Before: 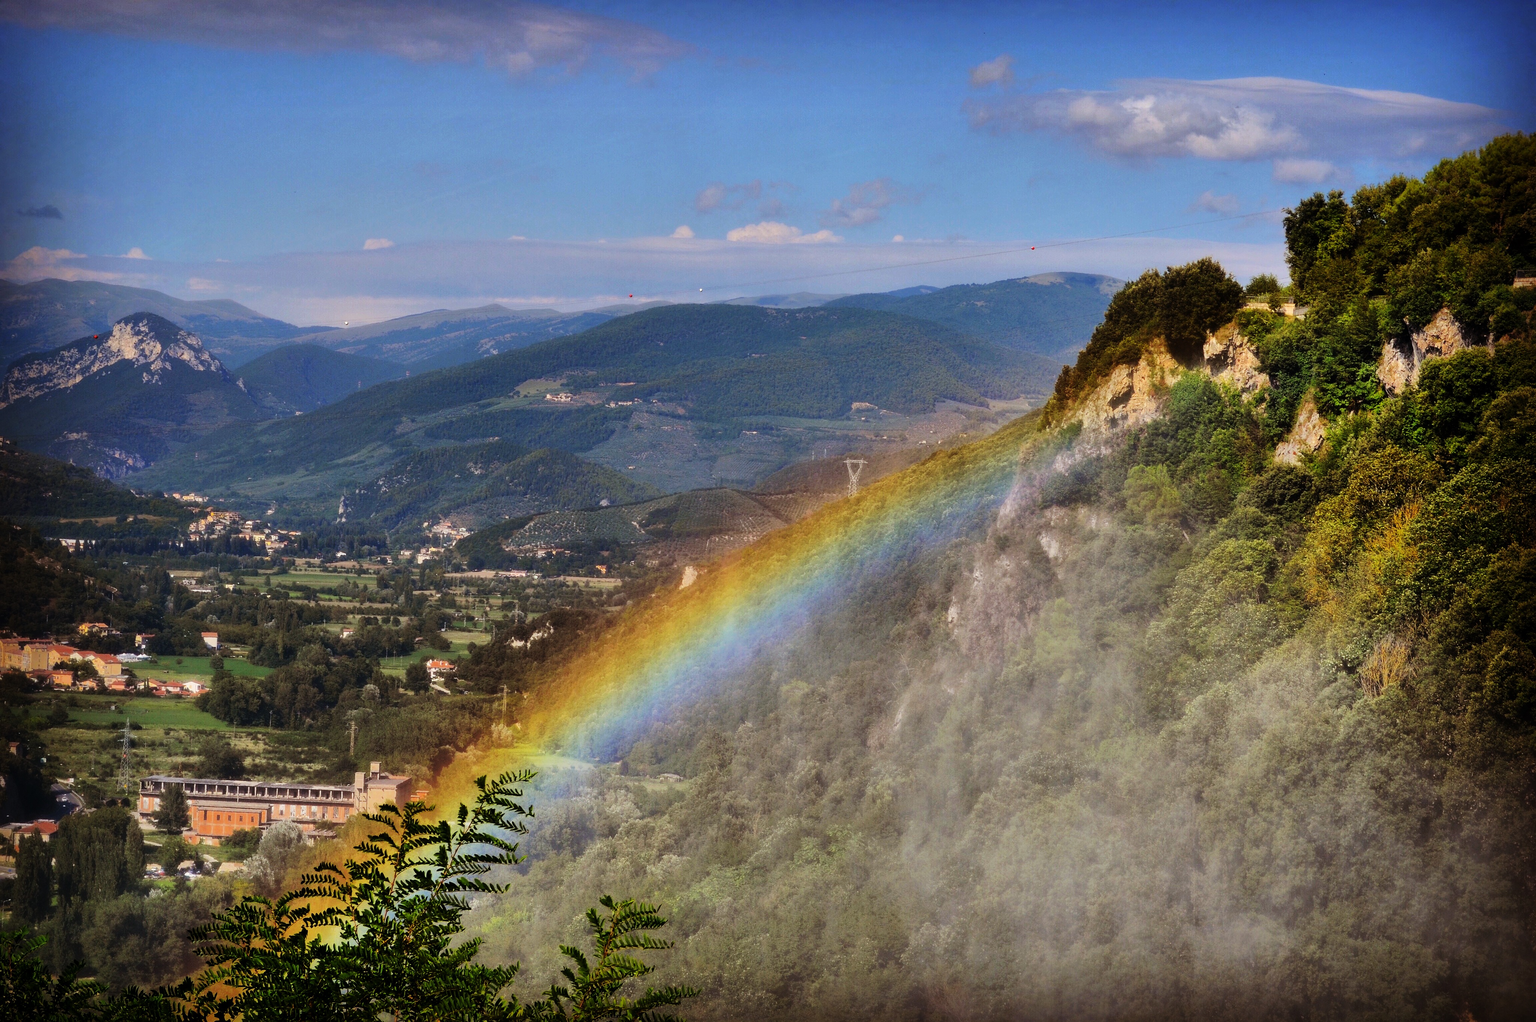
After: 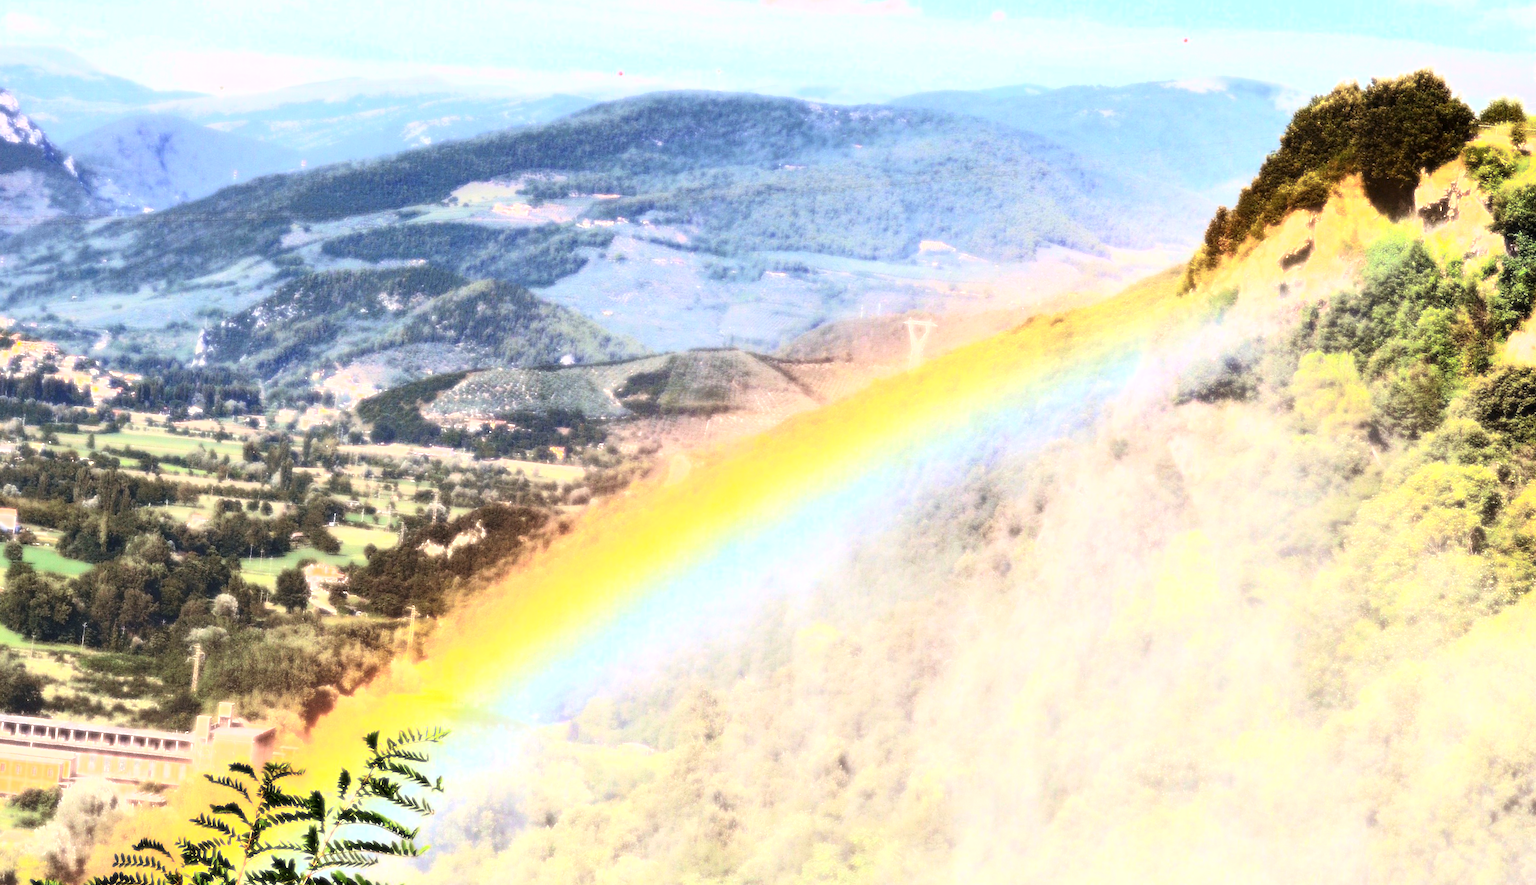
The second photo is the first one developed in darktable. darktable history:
exposure: black level correction 0.001, exposure 1.398 EV, compensate exposure bias true, compensate highlight preservation false
crop and rotate: angle -3.37°, left 9.79%, top 20.73%, right 12.42%, bottom 11.82%
color balance rgb: on, module defaults
bloom: size 0%, threshold 54.82%, strength 8.31%
